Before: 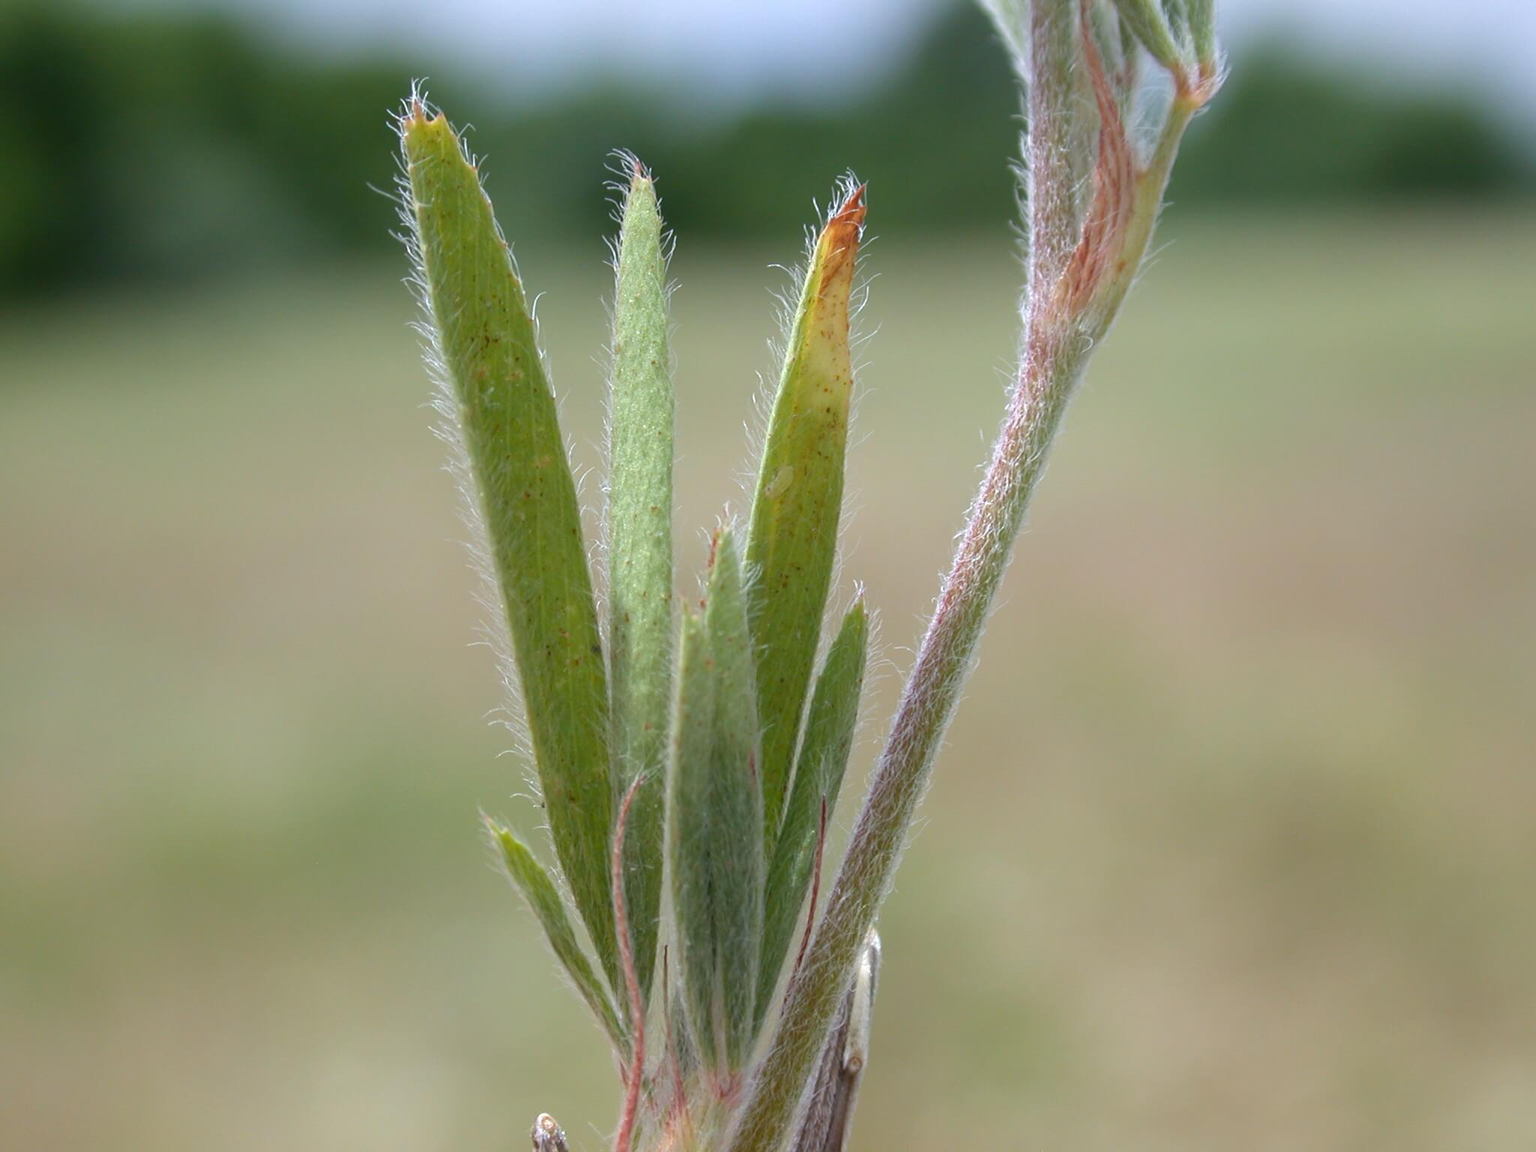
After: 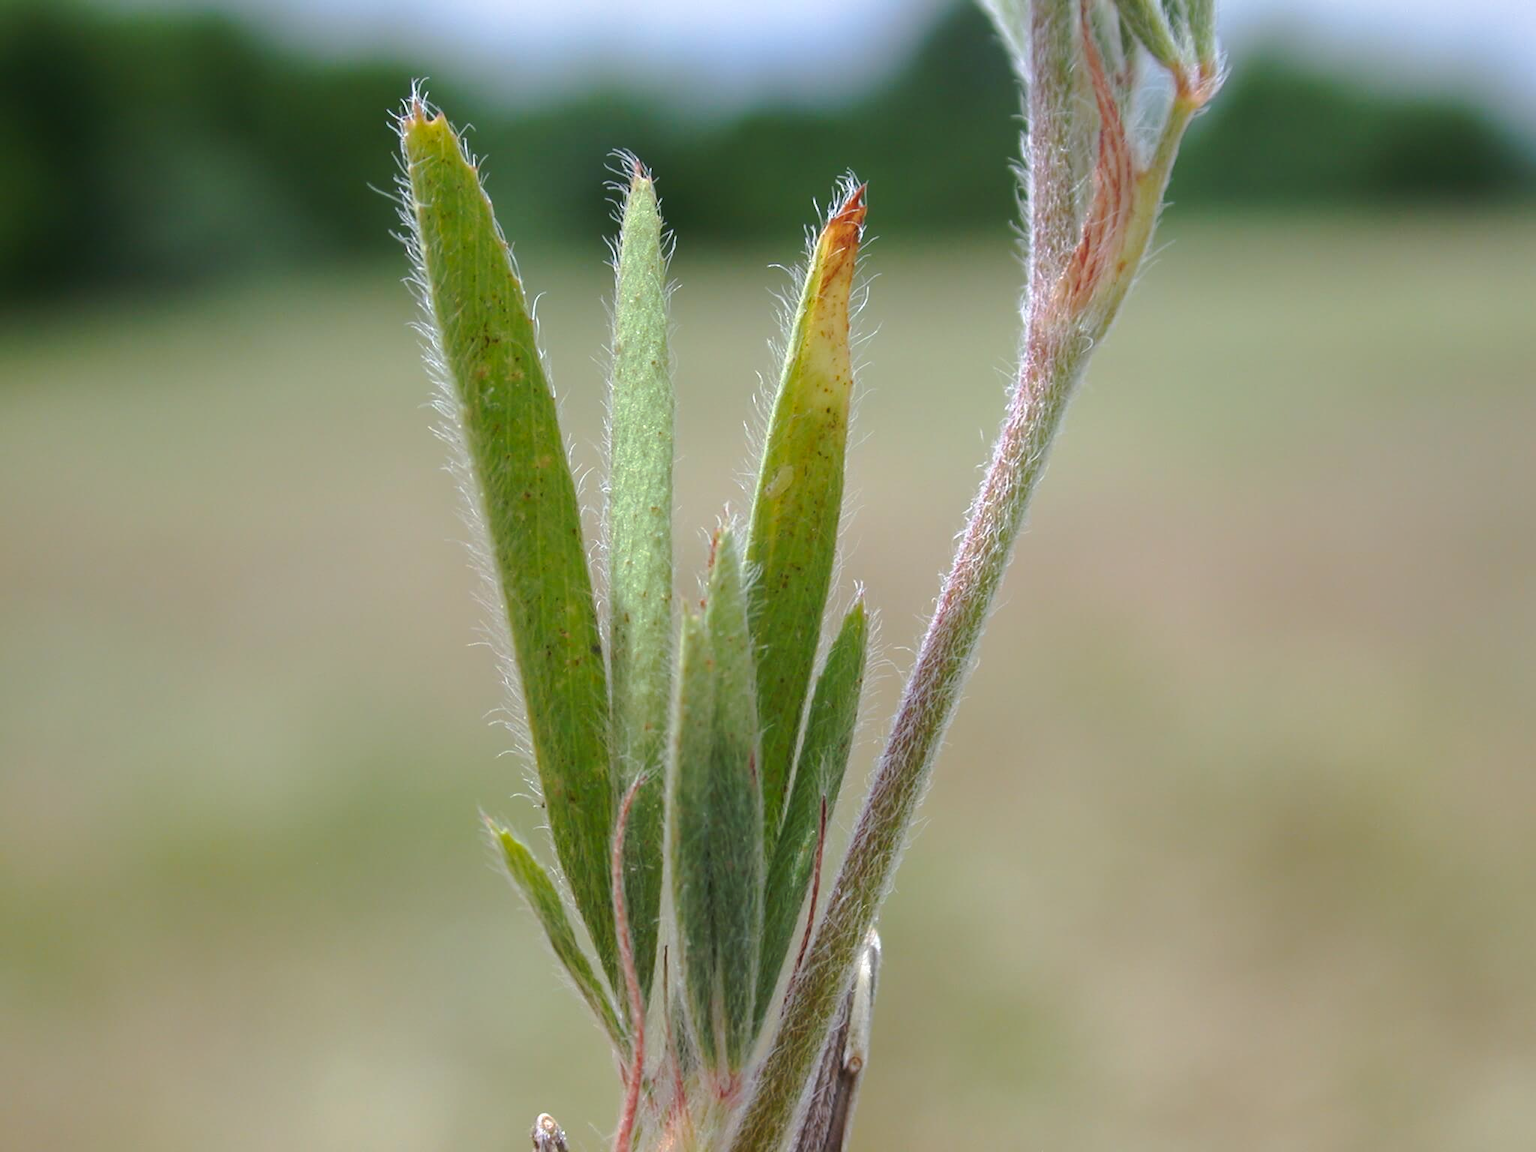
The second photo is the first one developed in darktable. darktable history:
tone curve: curves: ch0 [(0, 0.021) (0.059, 0.053) (0.212, 0.18) (0.337, 0.304) (0.495, 0.505) (0.725, 0.731) (0.89, 0.919) (1, 1)]; ch1 [(0, 0) (0.094, 0.081) (0.311, 0.282) (0.421, 0.417) (0.479, 0.475) (0.54, 0.55) (0.615, 0.65) (0.683, 0.688) (1, 1)]; ch2 [(0, 0) (0.257, 0.217) (0.44, 0.431) (0.498, 0.507) (0.603, 0.598) (1, 1)], preserve colors none
